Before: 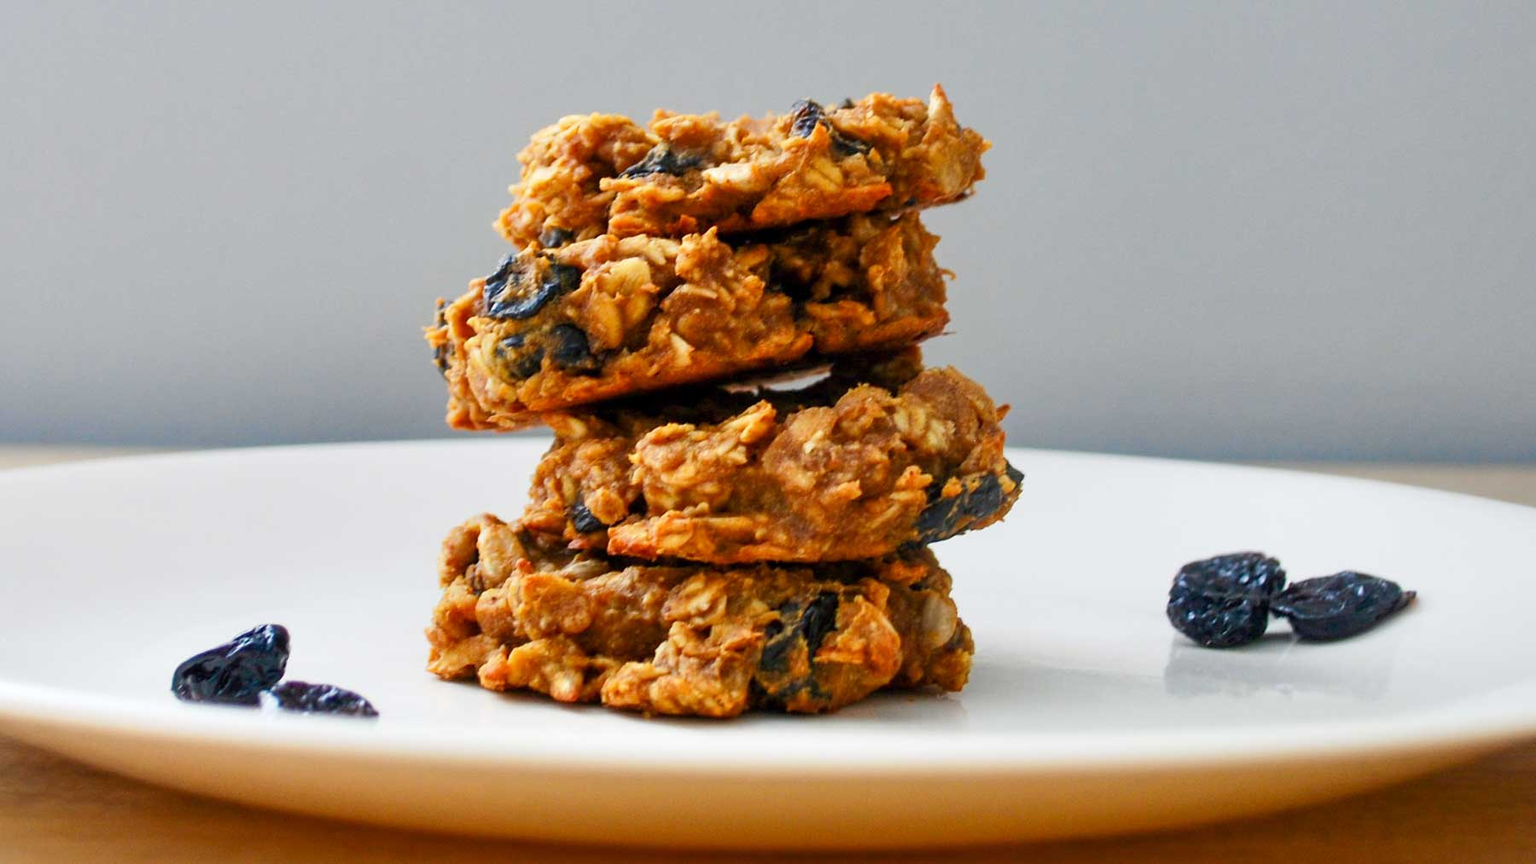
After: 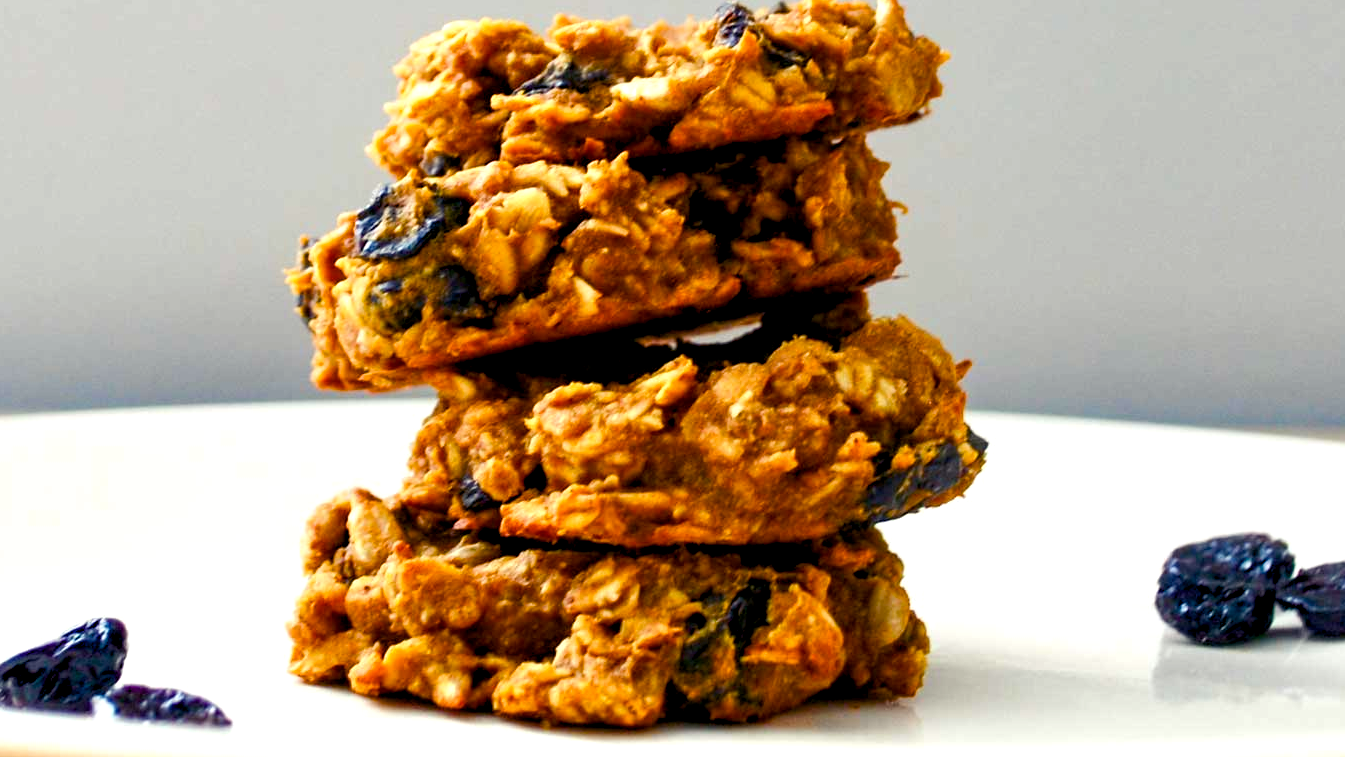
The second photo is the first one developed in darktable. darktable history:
color balance rgb: shadows lift › luminance -21.66%, shadows lift › chroma 6.57%, shadows lift › hue 270°, power › chroma 0.68%, power › hue 60°, highlights gain › luminance 6.08%, highlights gain › chroma 1.33%, highlights gain › hue 90°, global offset › luminance -0.87%, perceptual saturation grading › global saturation 26.86%, perceptual saturation grading › highlights -28.39%, perceptual saturation grading › mid-tones 15.22%, perceptual saturation grading › shadows 33.98%, perceptual brilliance grading › highlights 10%, perceptual brilliance grading › mid-tones 5%
color balance: input saturation 99%
crop and rotate: left 11.831%, top 11.346%, right 13.429%, bottom 13.899%
